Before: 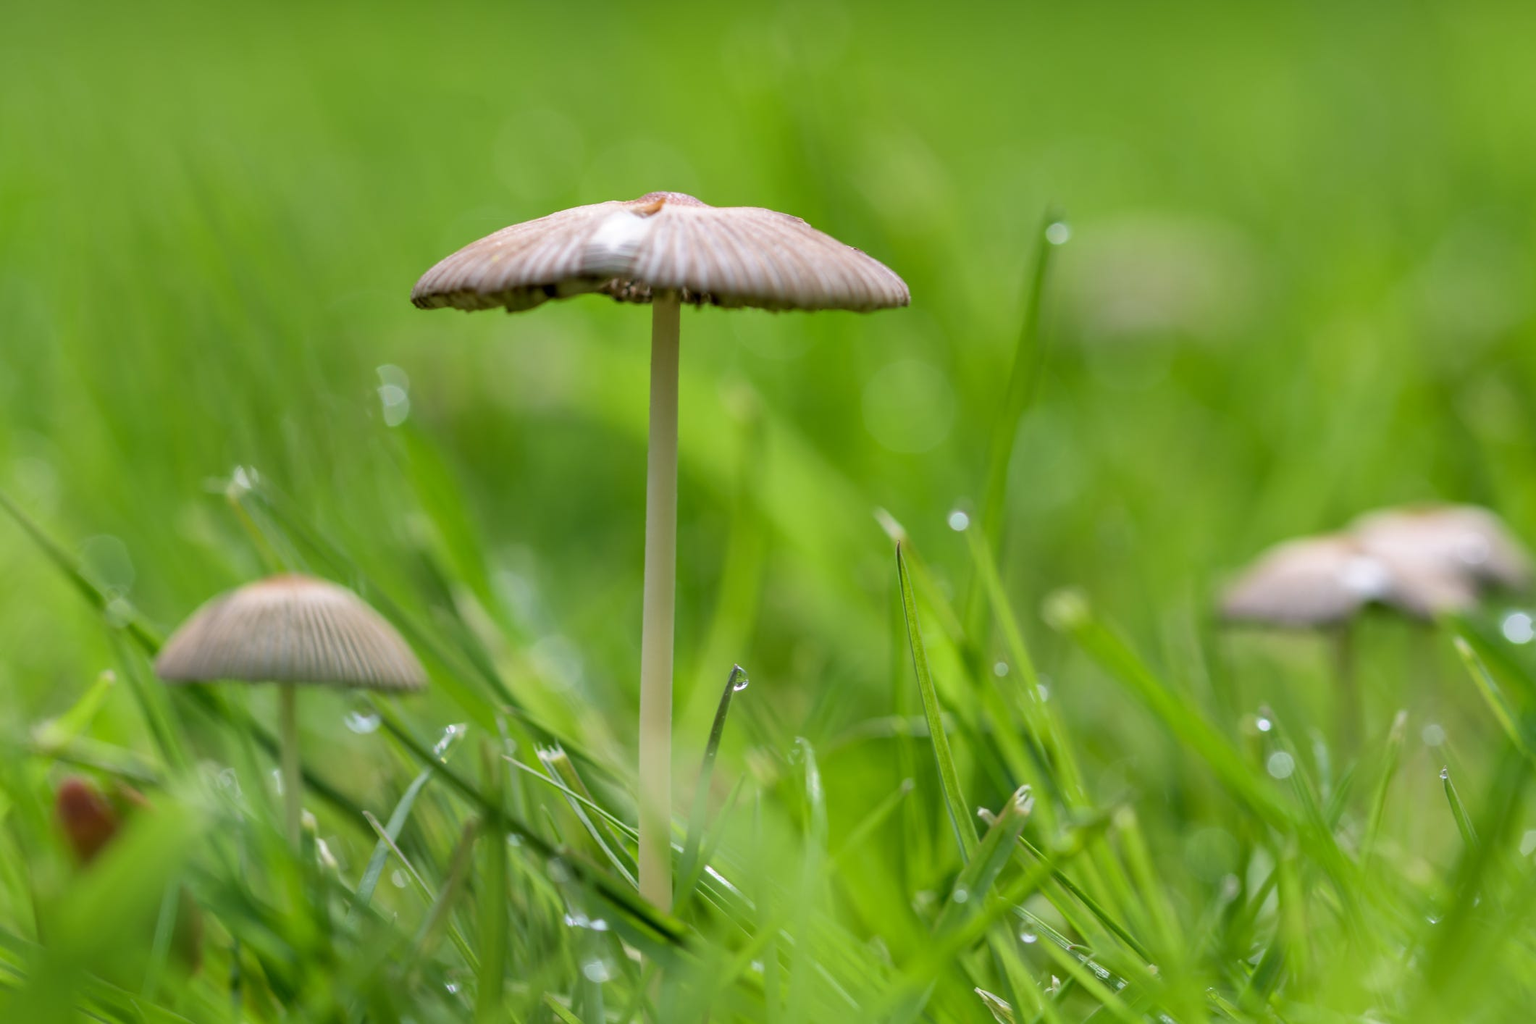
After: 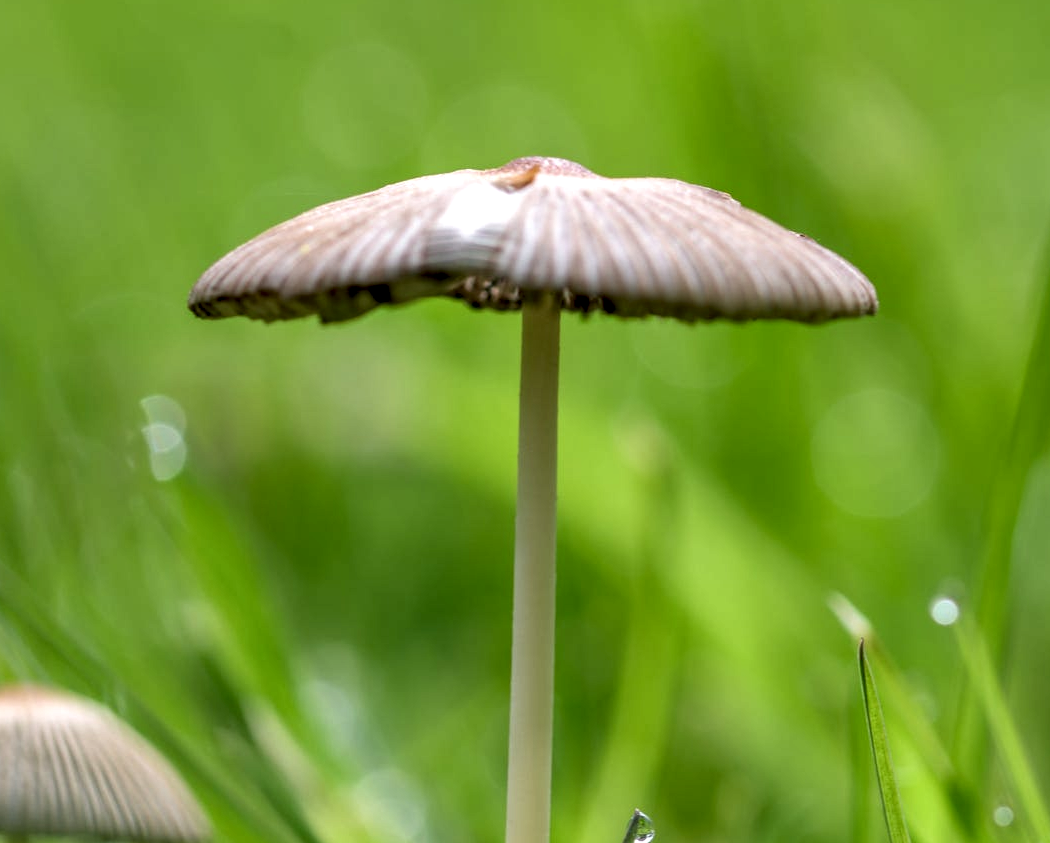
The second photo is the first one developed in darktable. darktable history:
local contrast: detail 150%
crop: left 17.875%, top 7.66%, right 32.595%, bottom 32.691%
